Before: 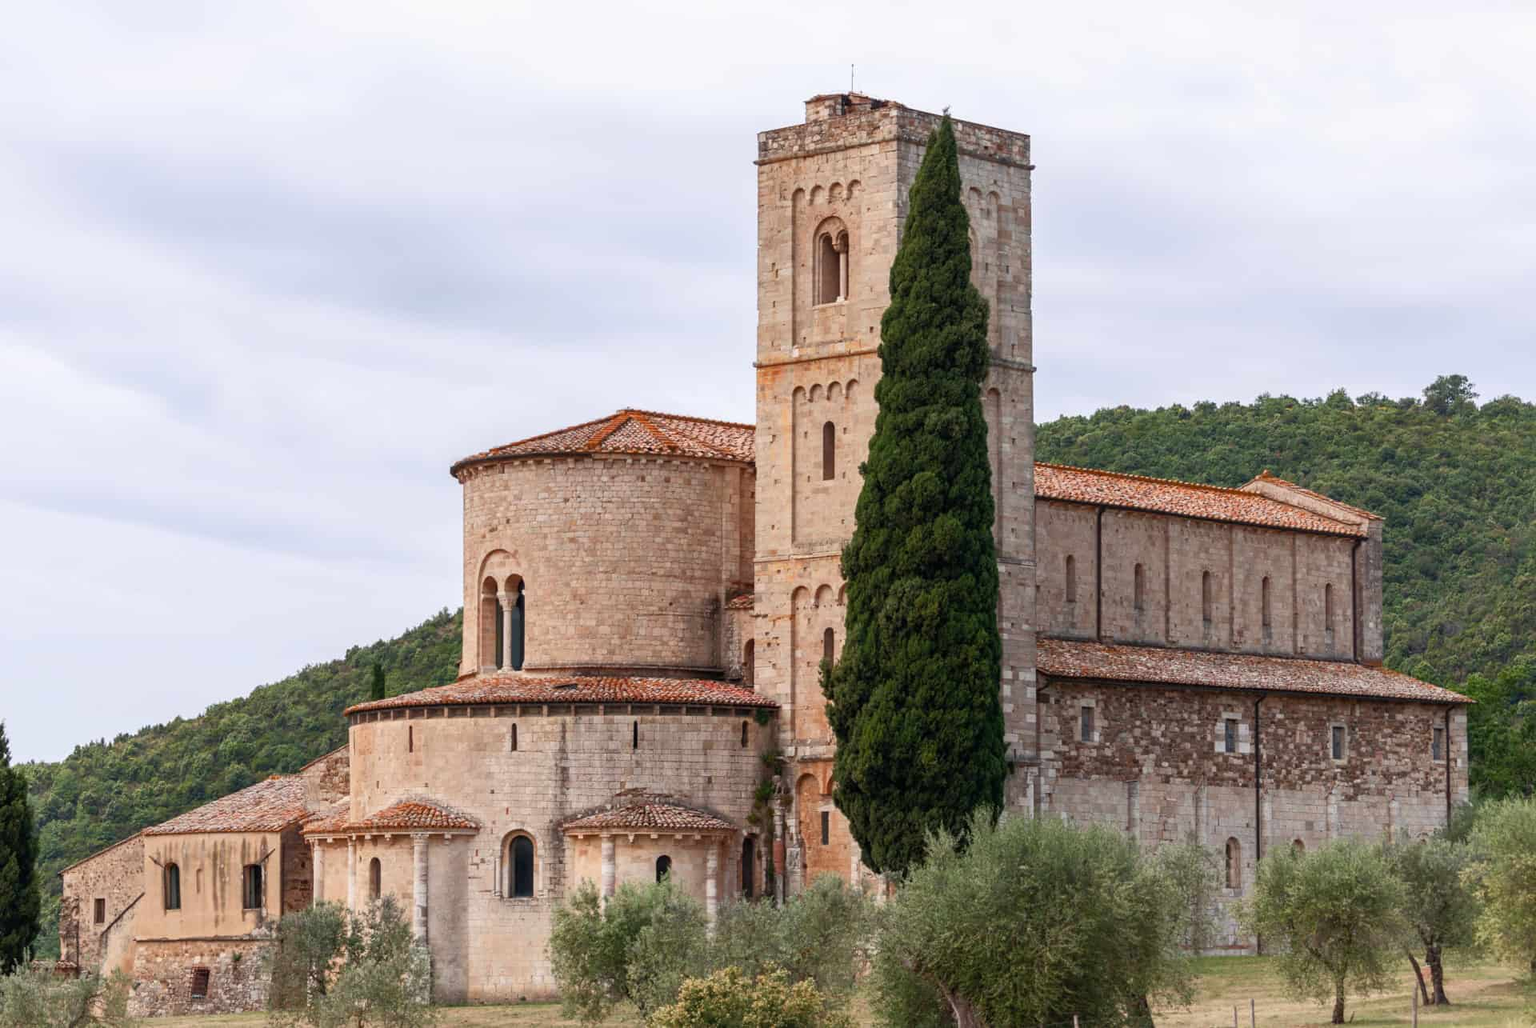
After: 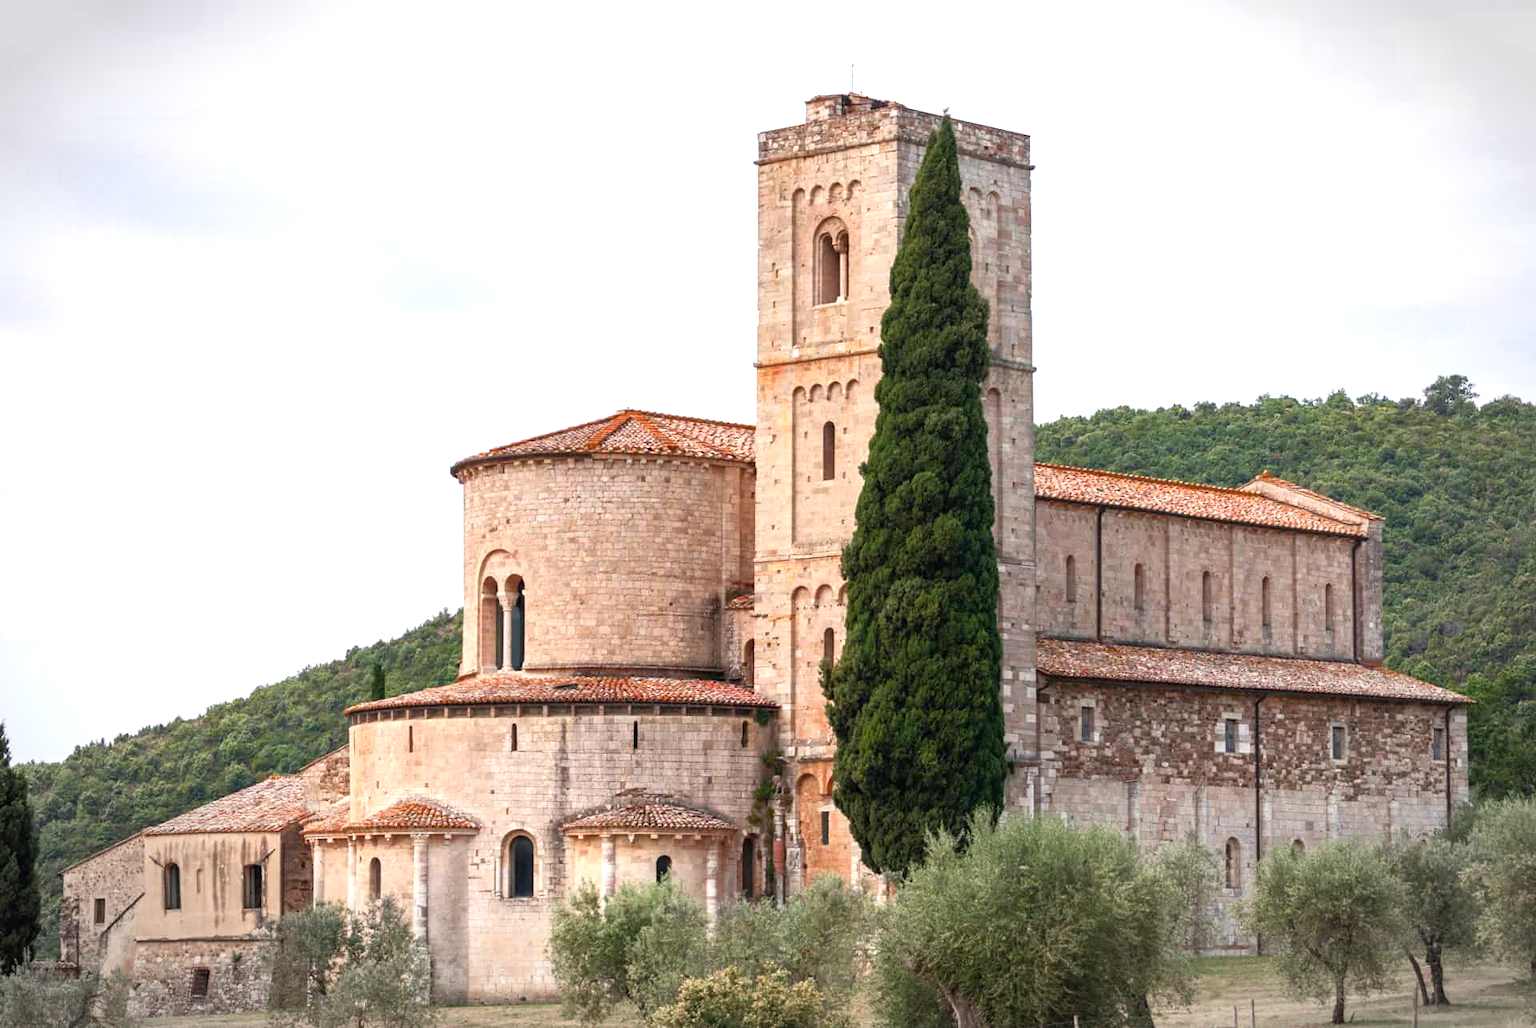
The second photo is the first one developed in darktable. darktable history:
exposure: black level correction 0, exposure 0.68 EV, compensate exposure bias true, compensate highlight preservation false
vignetting: automatic ratio true
